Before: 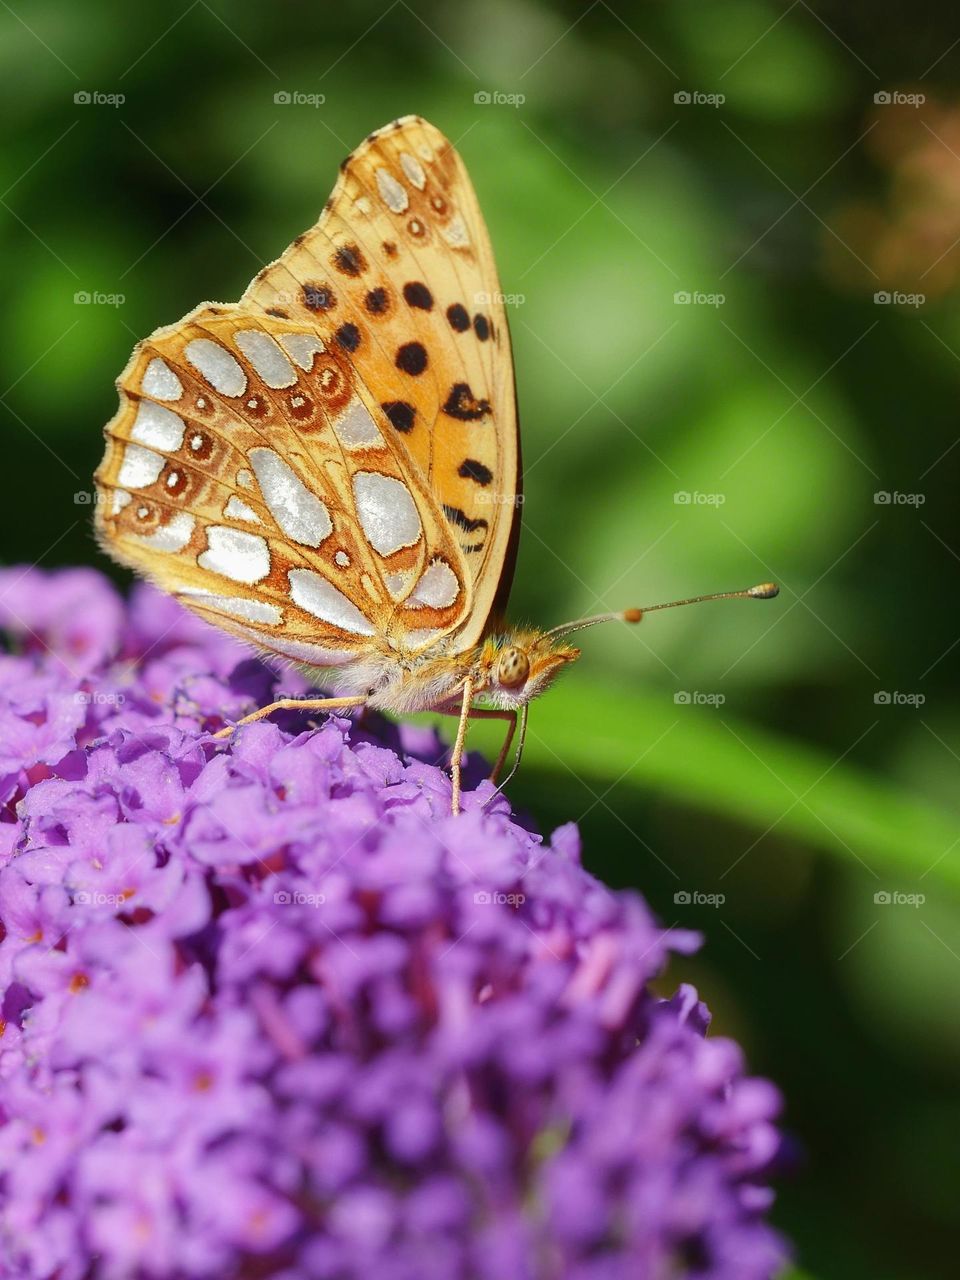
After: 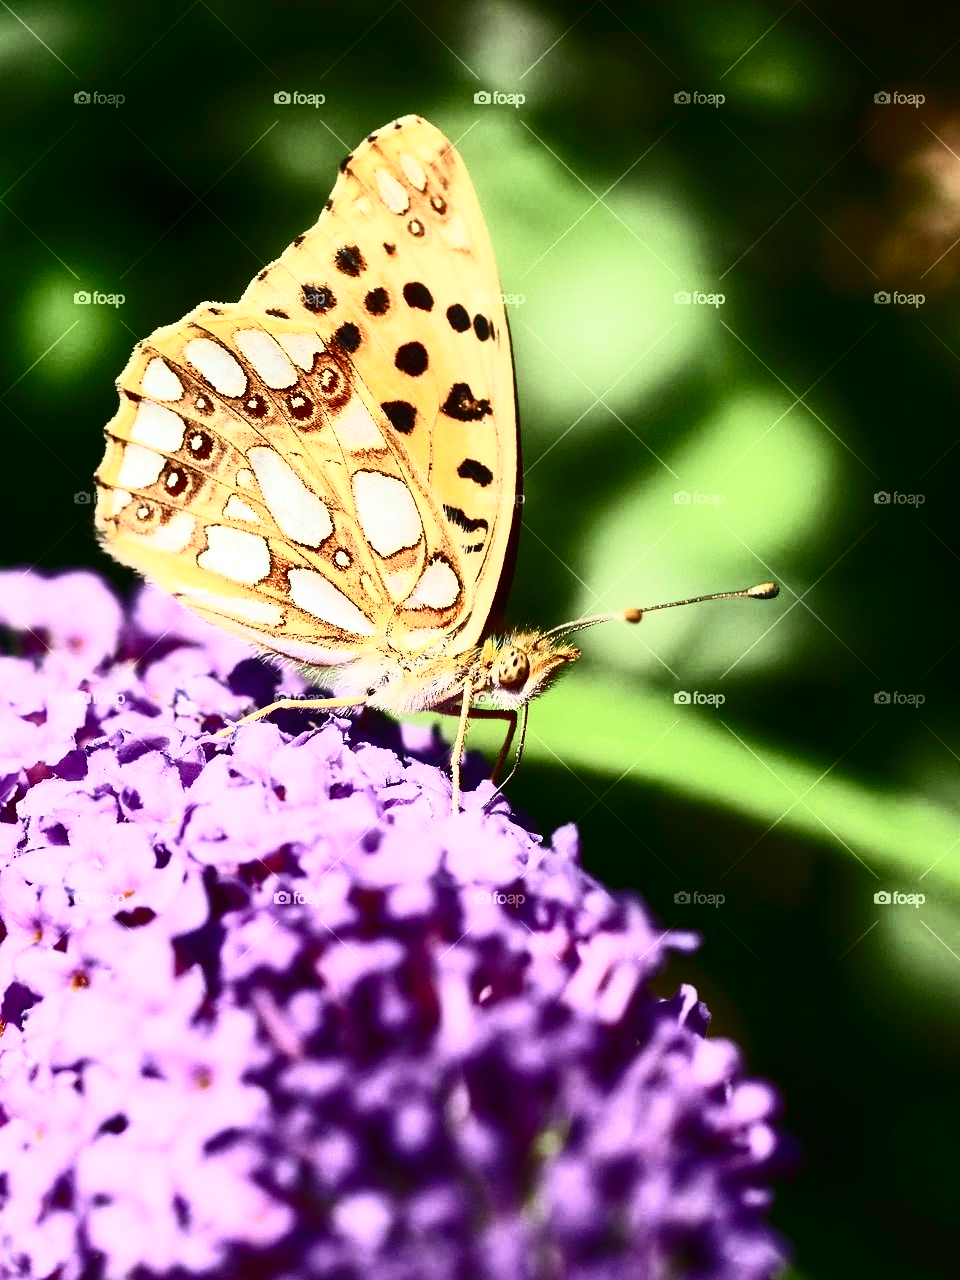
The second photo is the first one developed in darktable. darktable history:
tone equalizer: on, module defaults
contrast brightness saturation: contrast 0.92, brightness 0.2
